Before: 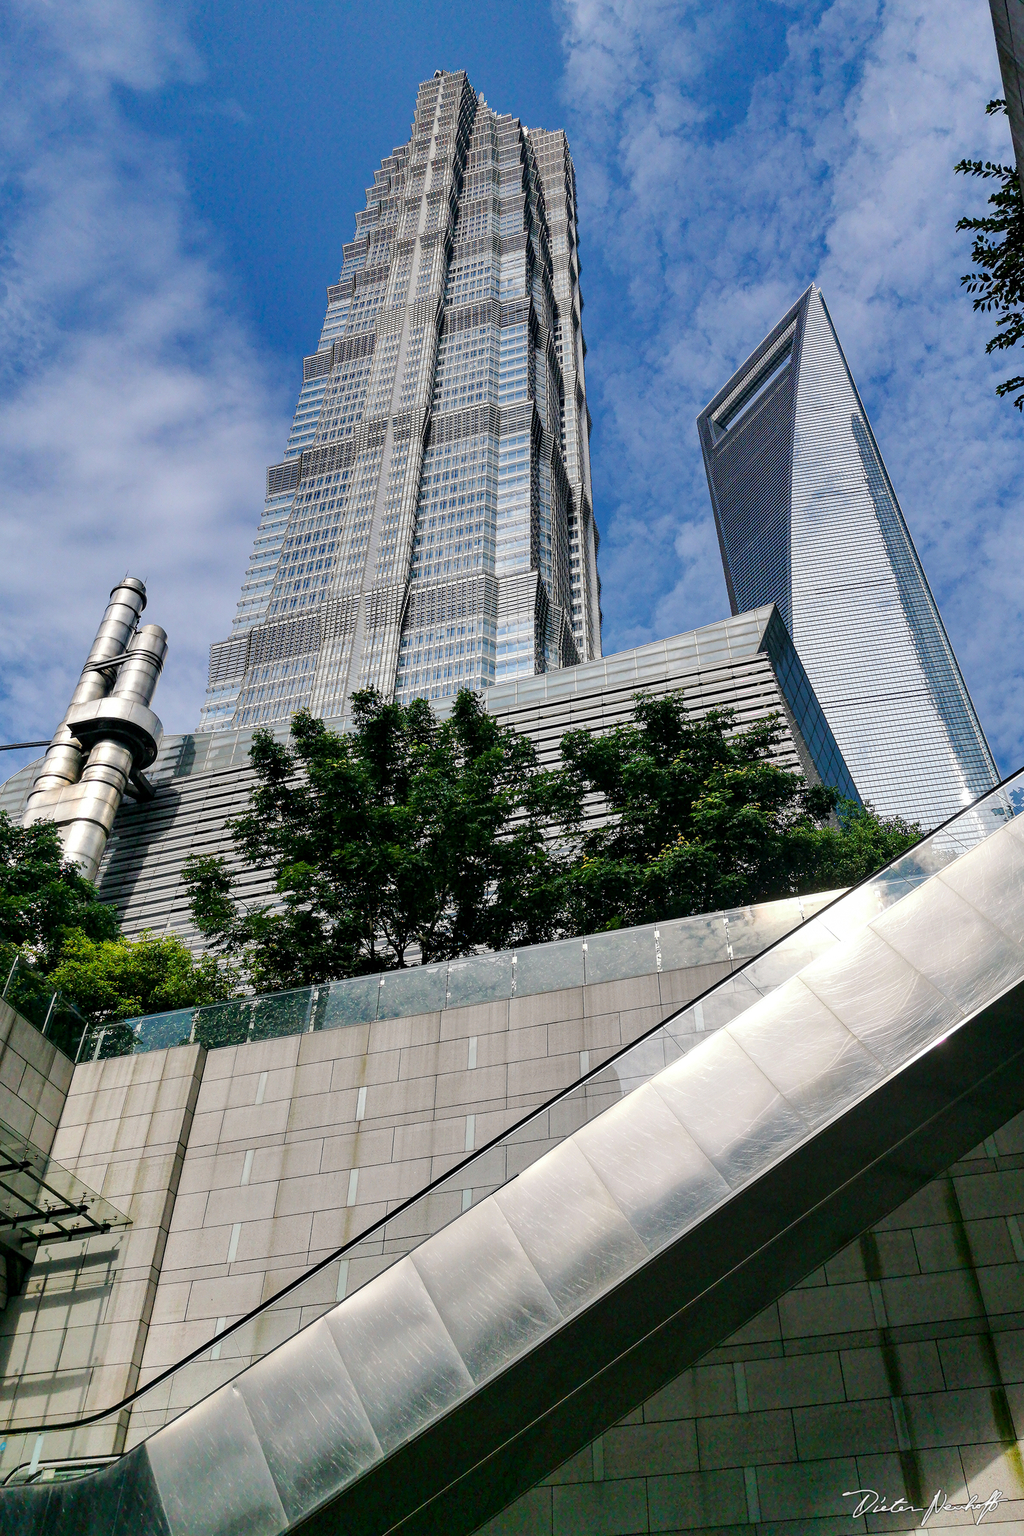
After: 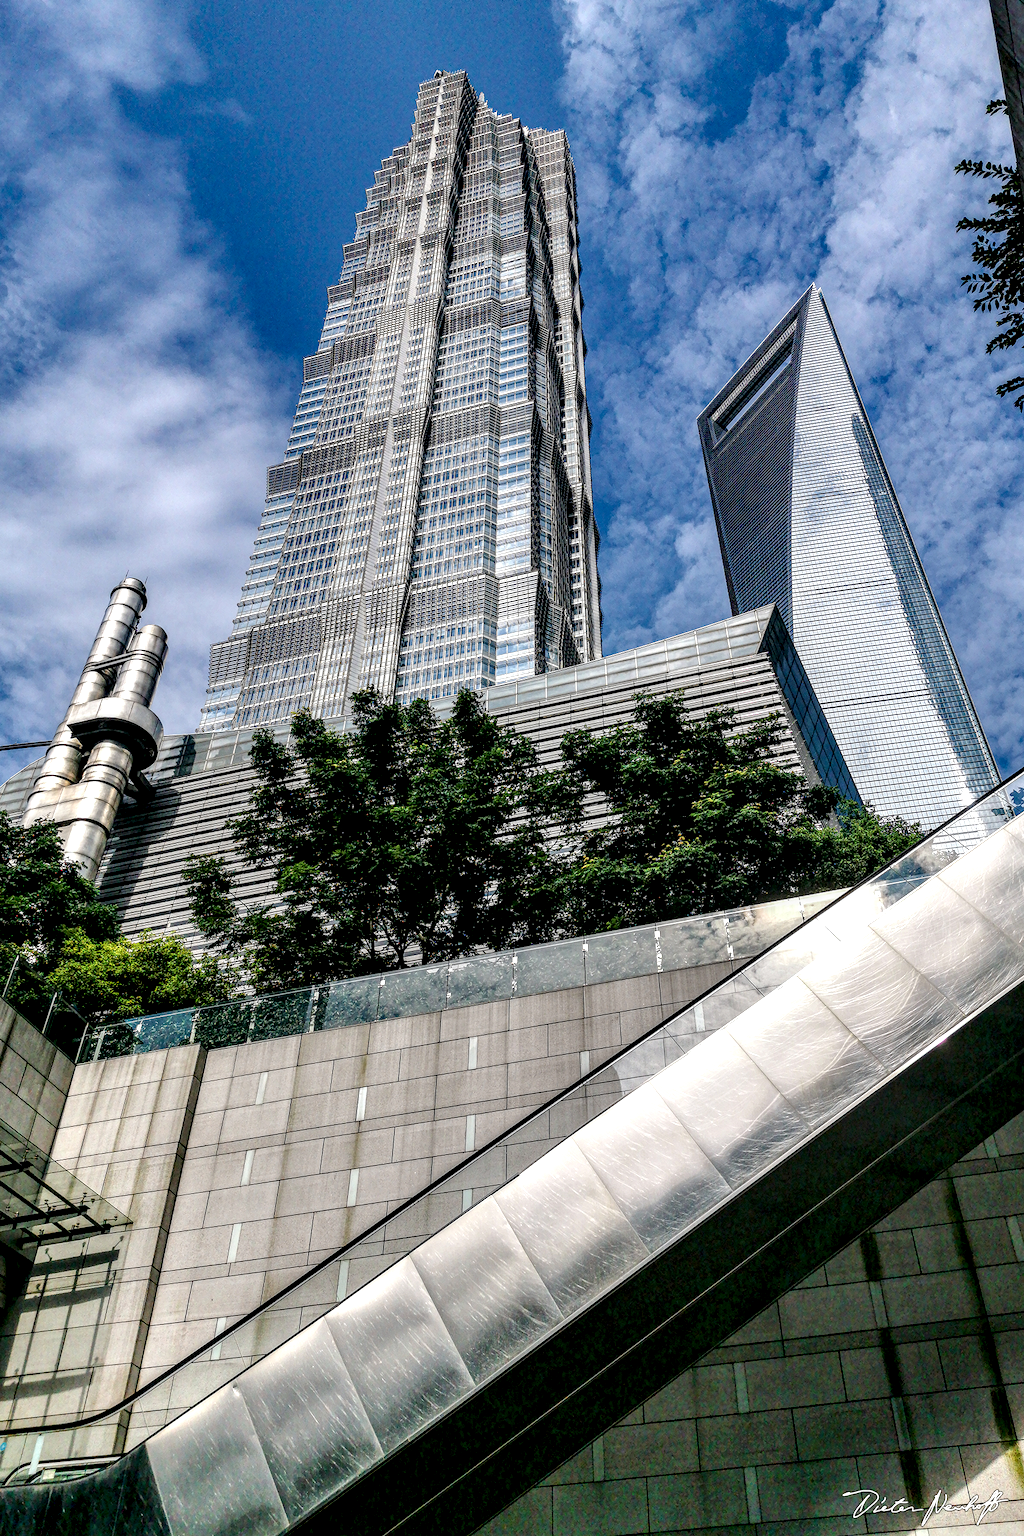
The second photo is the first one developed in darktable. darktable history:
local contrast: highlights 20%, detail 197%
levels: levels [0, 0.492, 0.984]
